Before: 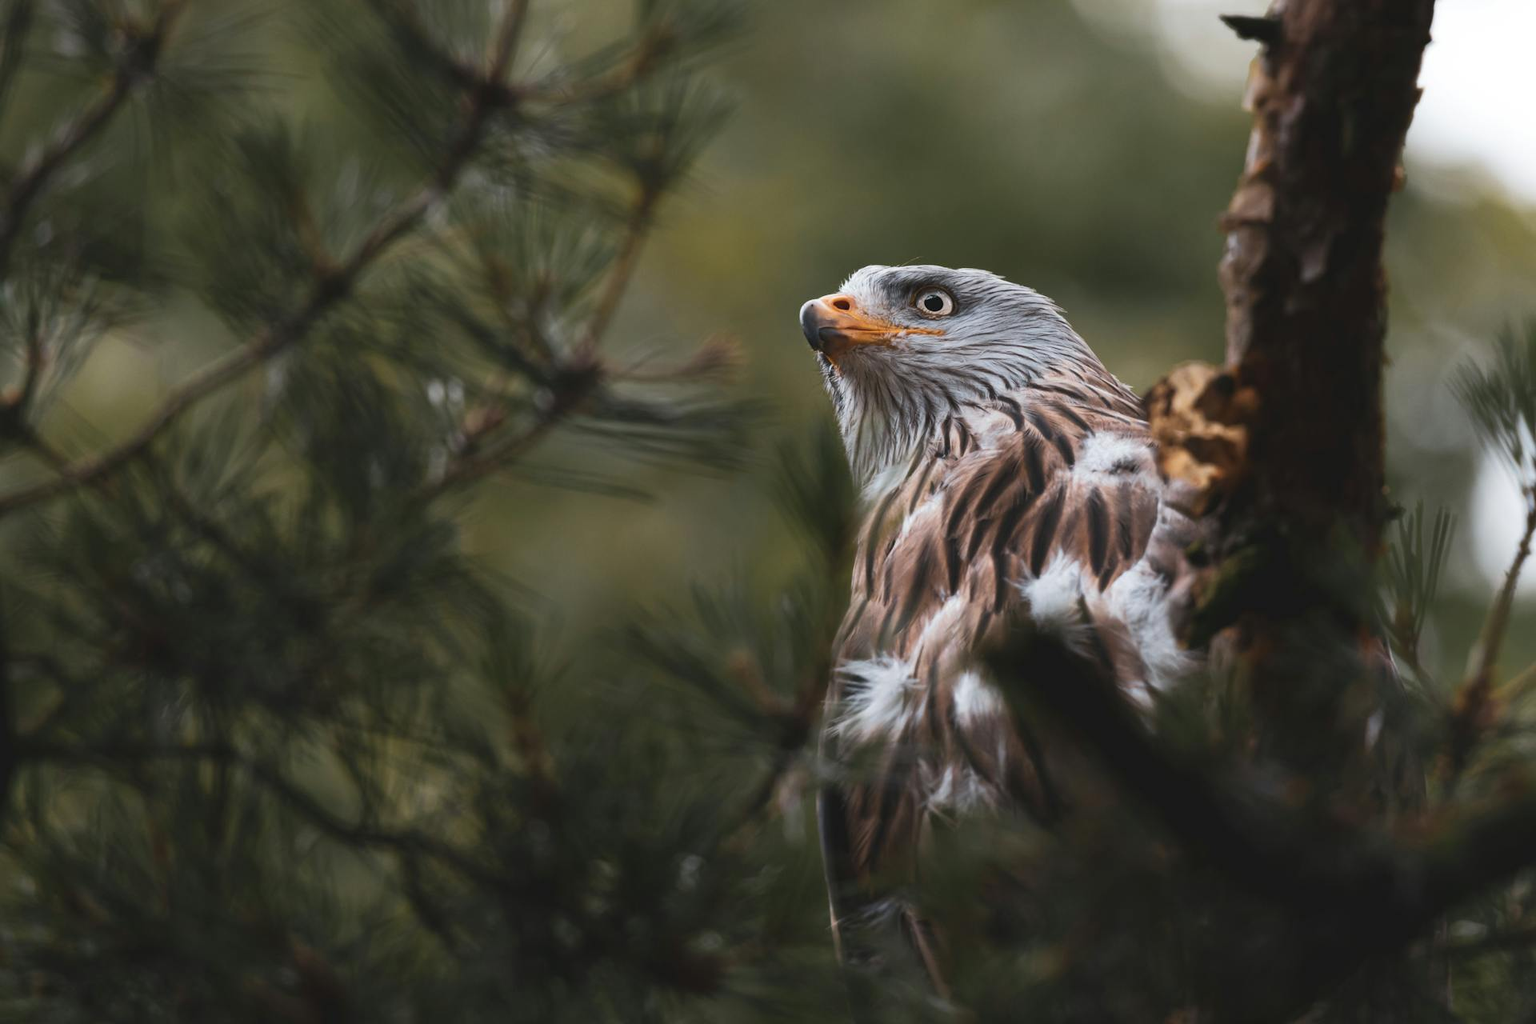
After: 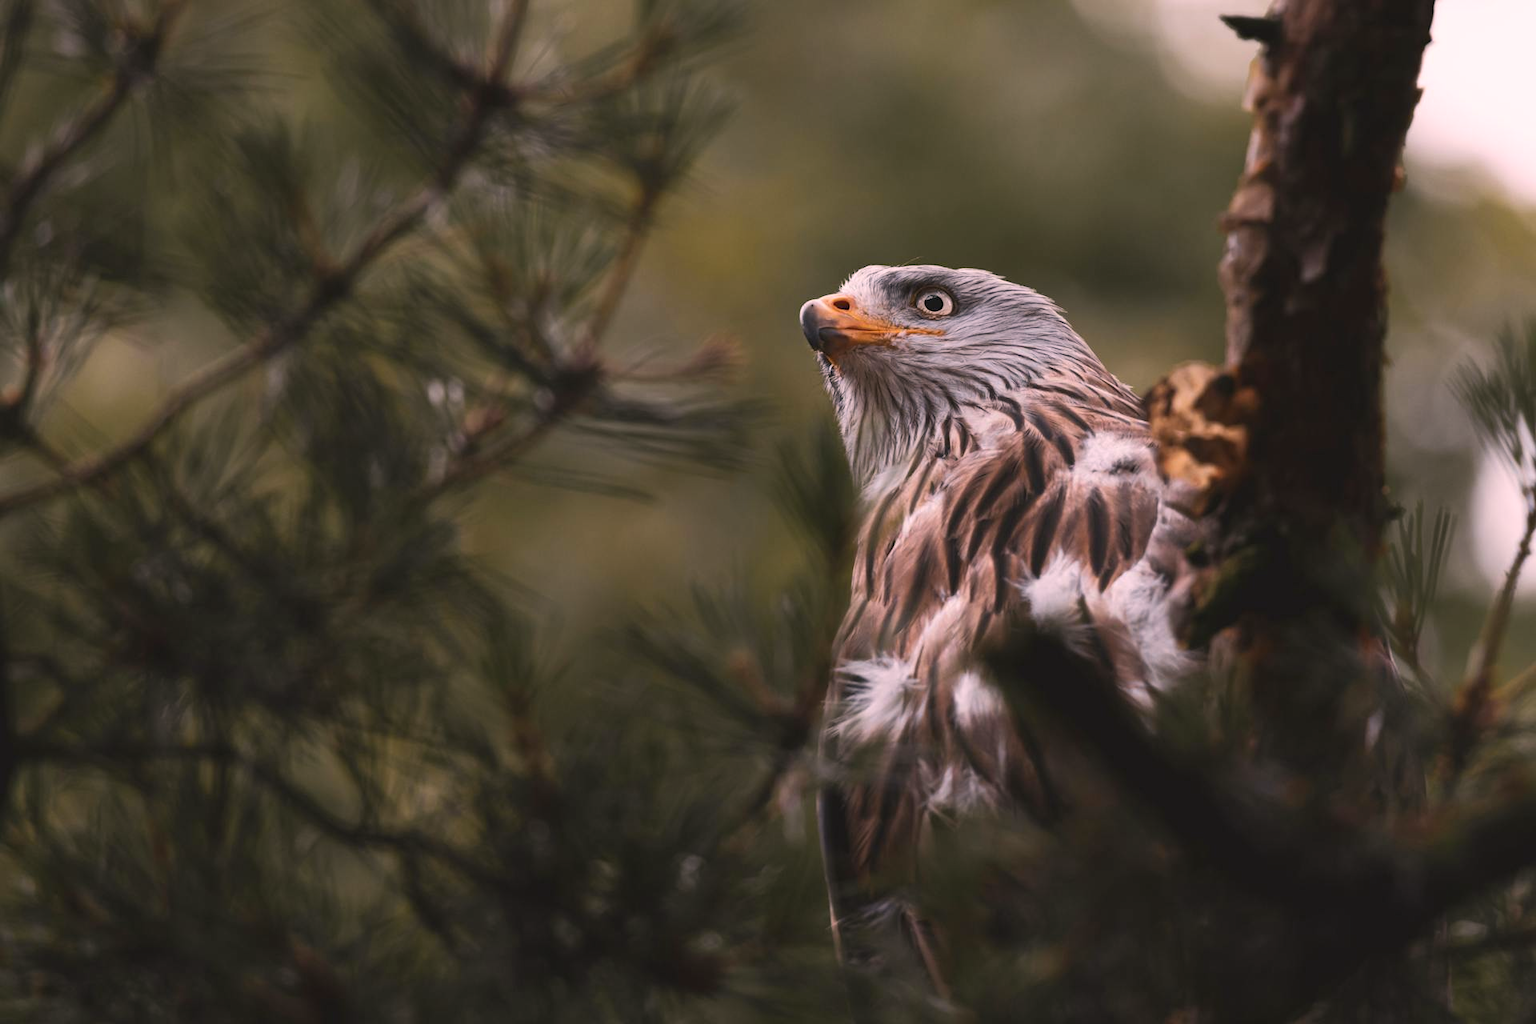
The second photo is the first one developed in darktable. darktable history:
color correction: highlights a* 14.52, highlights b* 4.72
